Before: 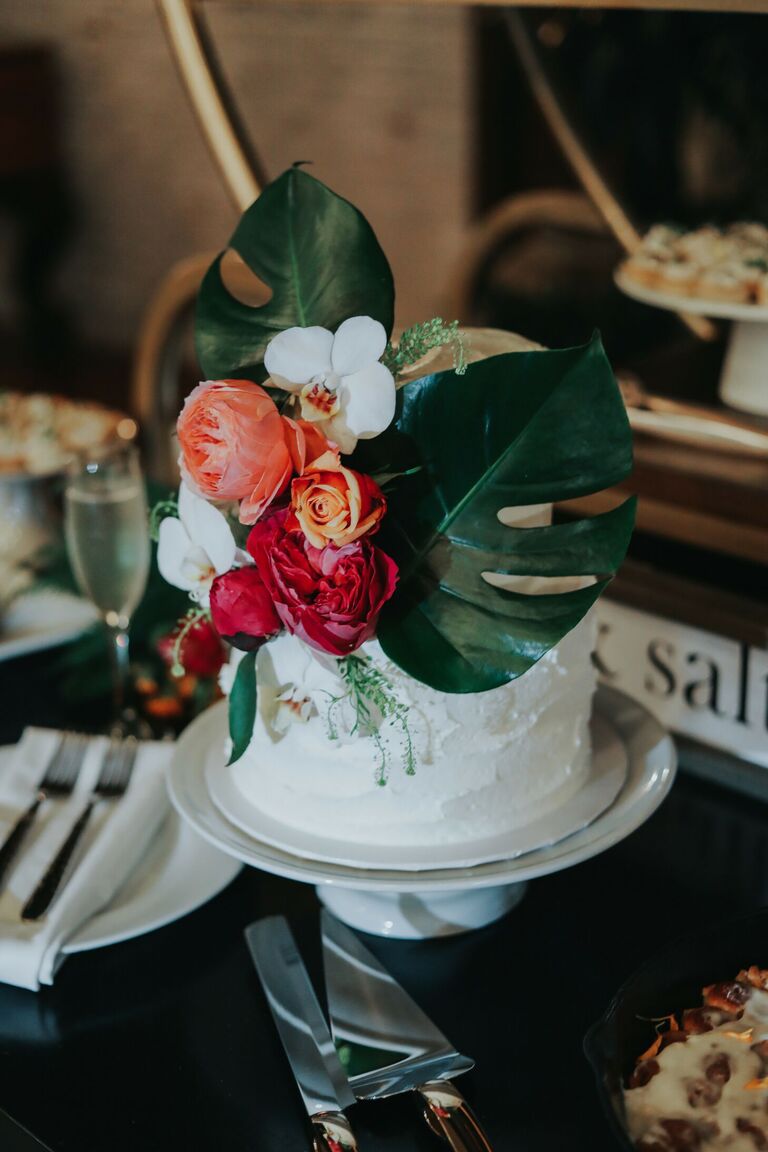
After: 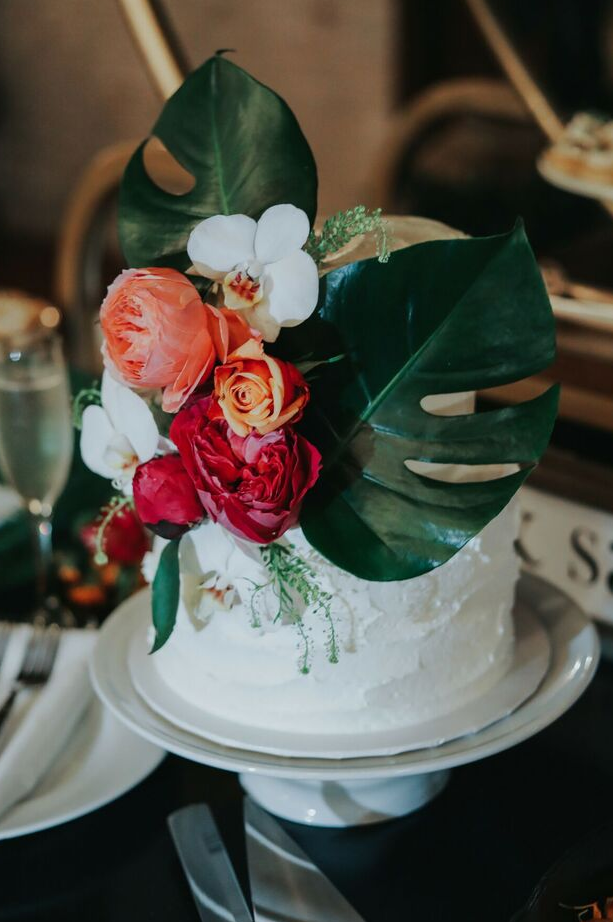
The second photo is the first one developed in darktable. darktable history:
crop and rotate: left 10.145%, top 9.793%, right 9.981%, bottom 10.144%
